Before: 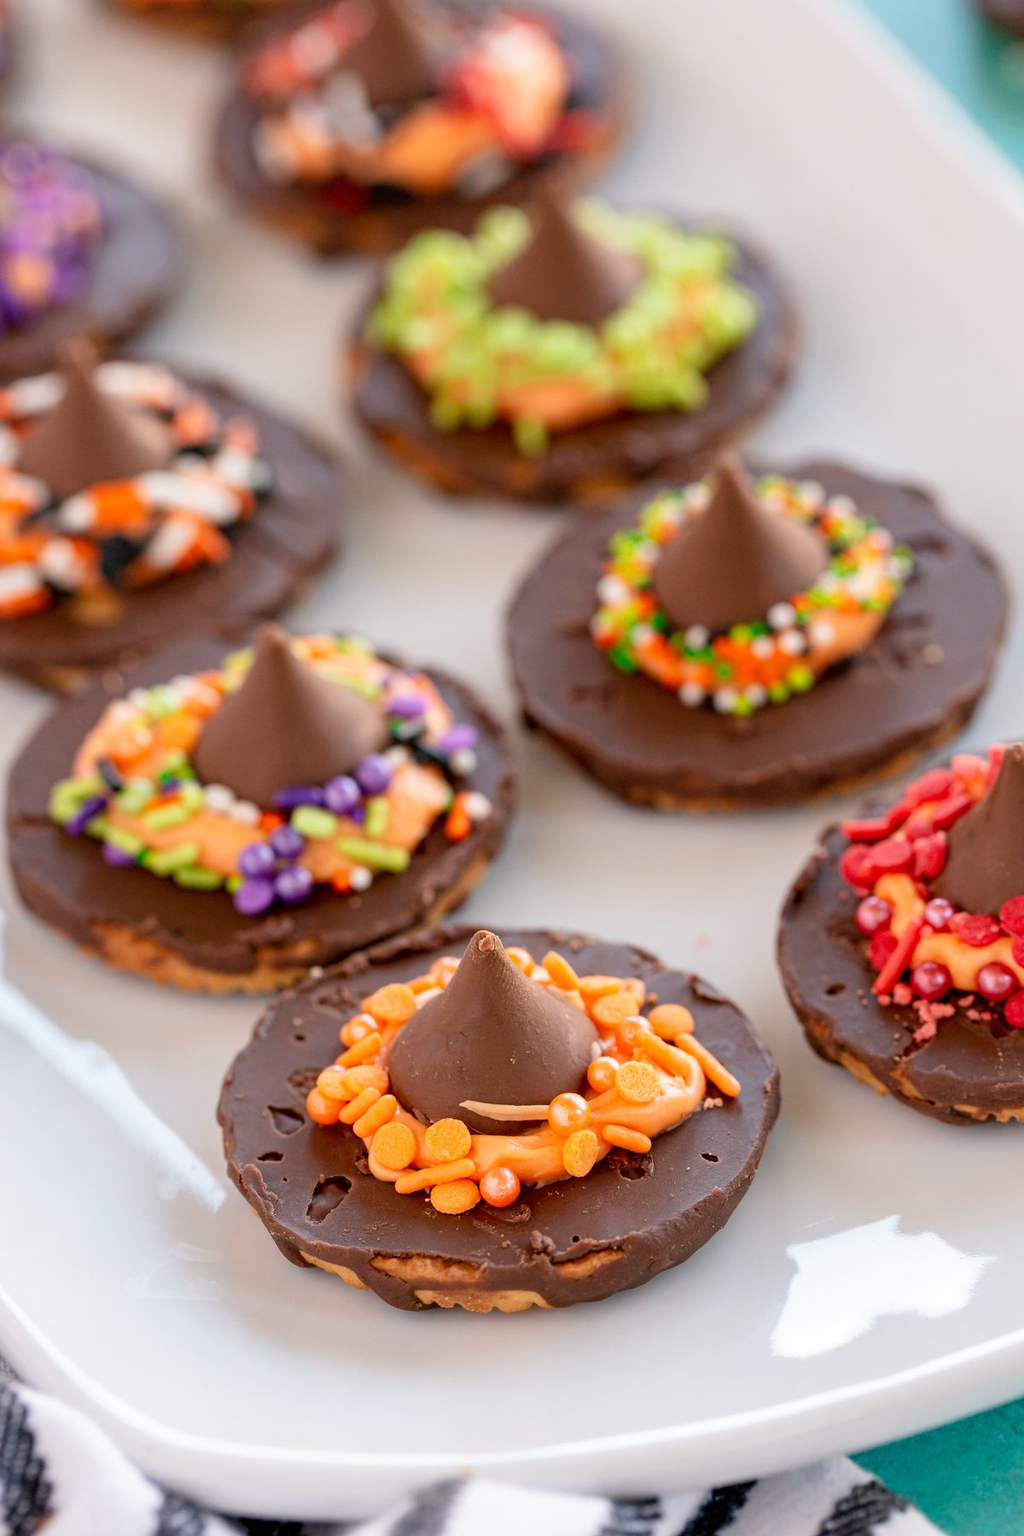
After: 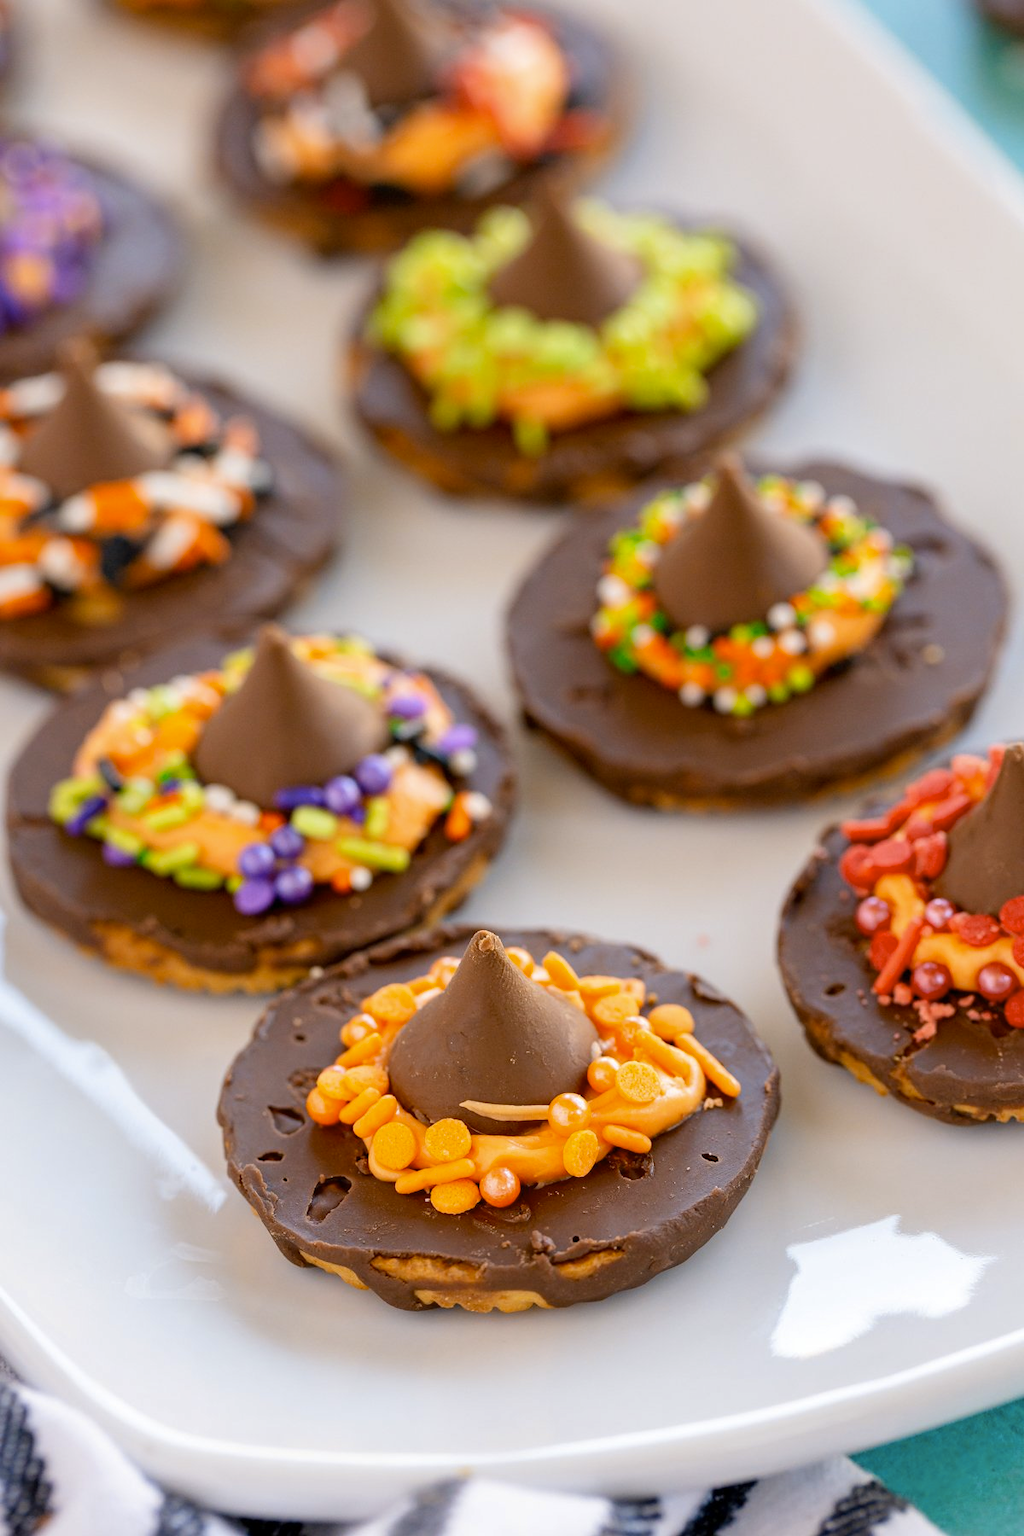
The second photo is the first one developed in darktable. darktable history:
color contrast: green-magenta contrast 0.85, blue-yellow contrast 1.25, unbound 0
shadows and highlights: shadows 25, highlights -25
